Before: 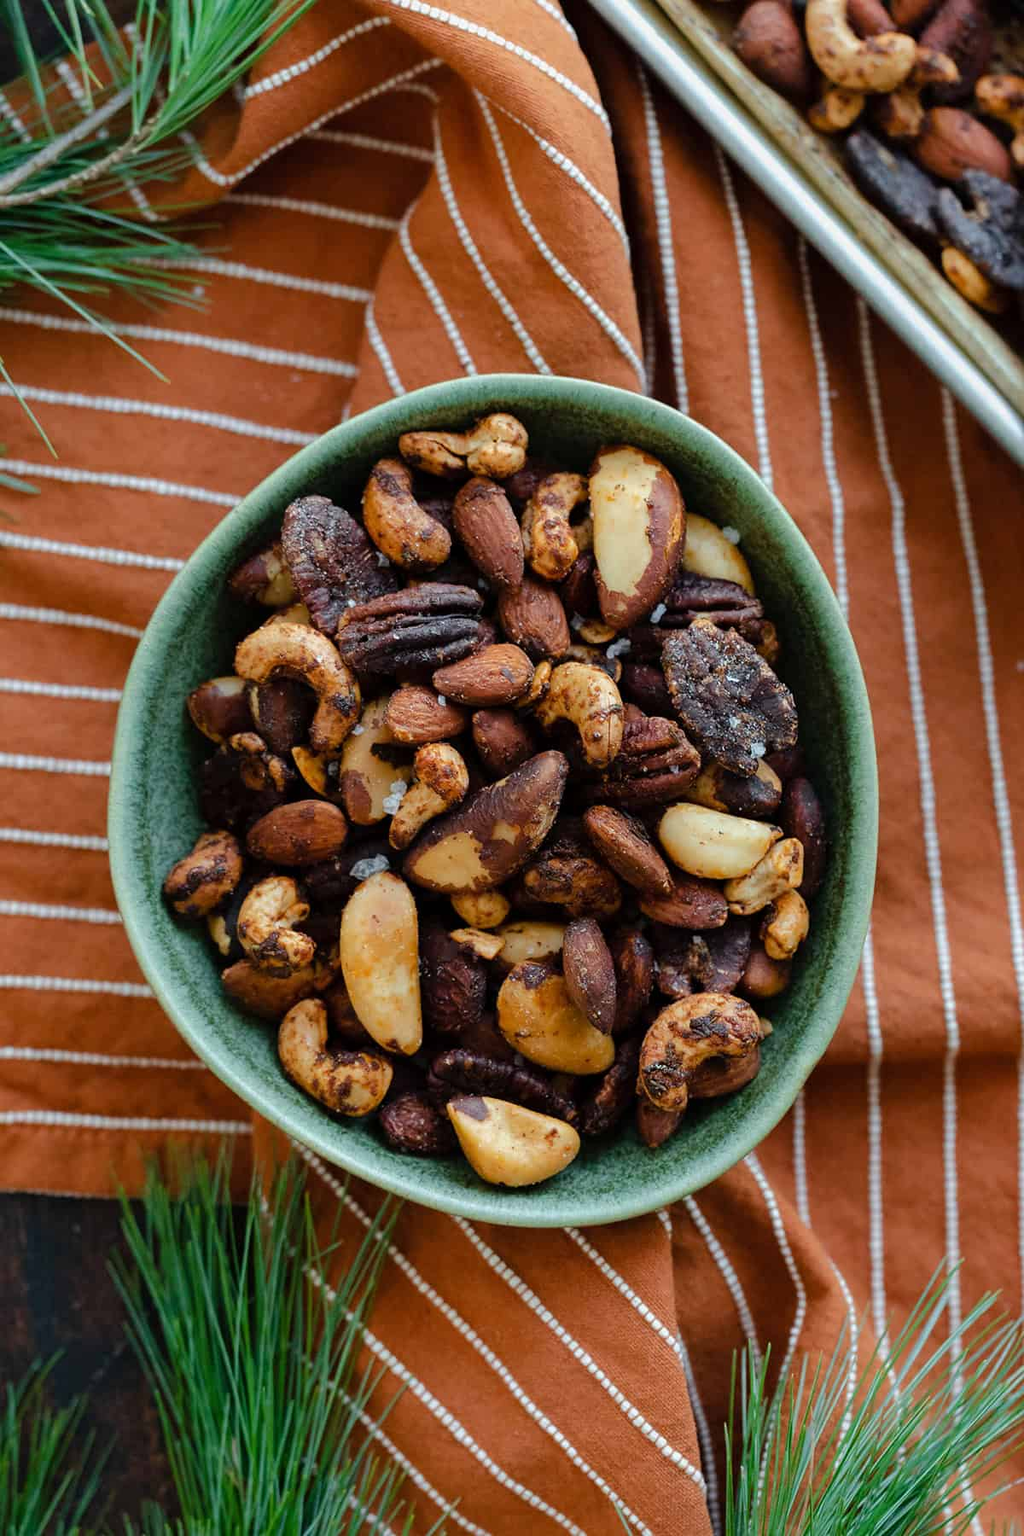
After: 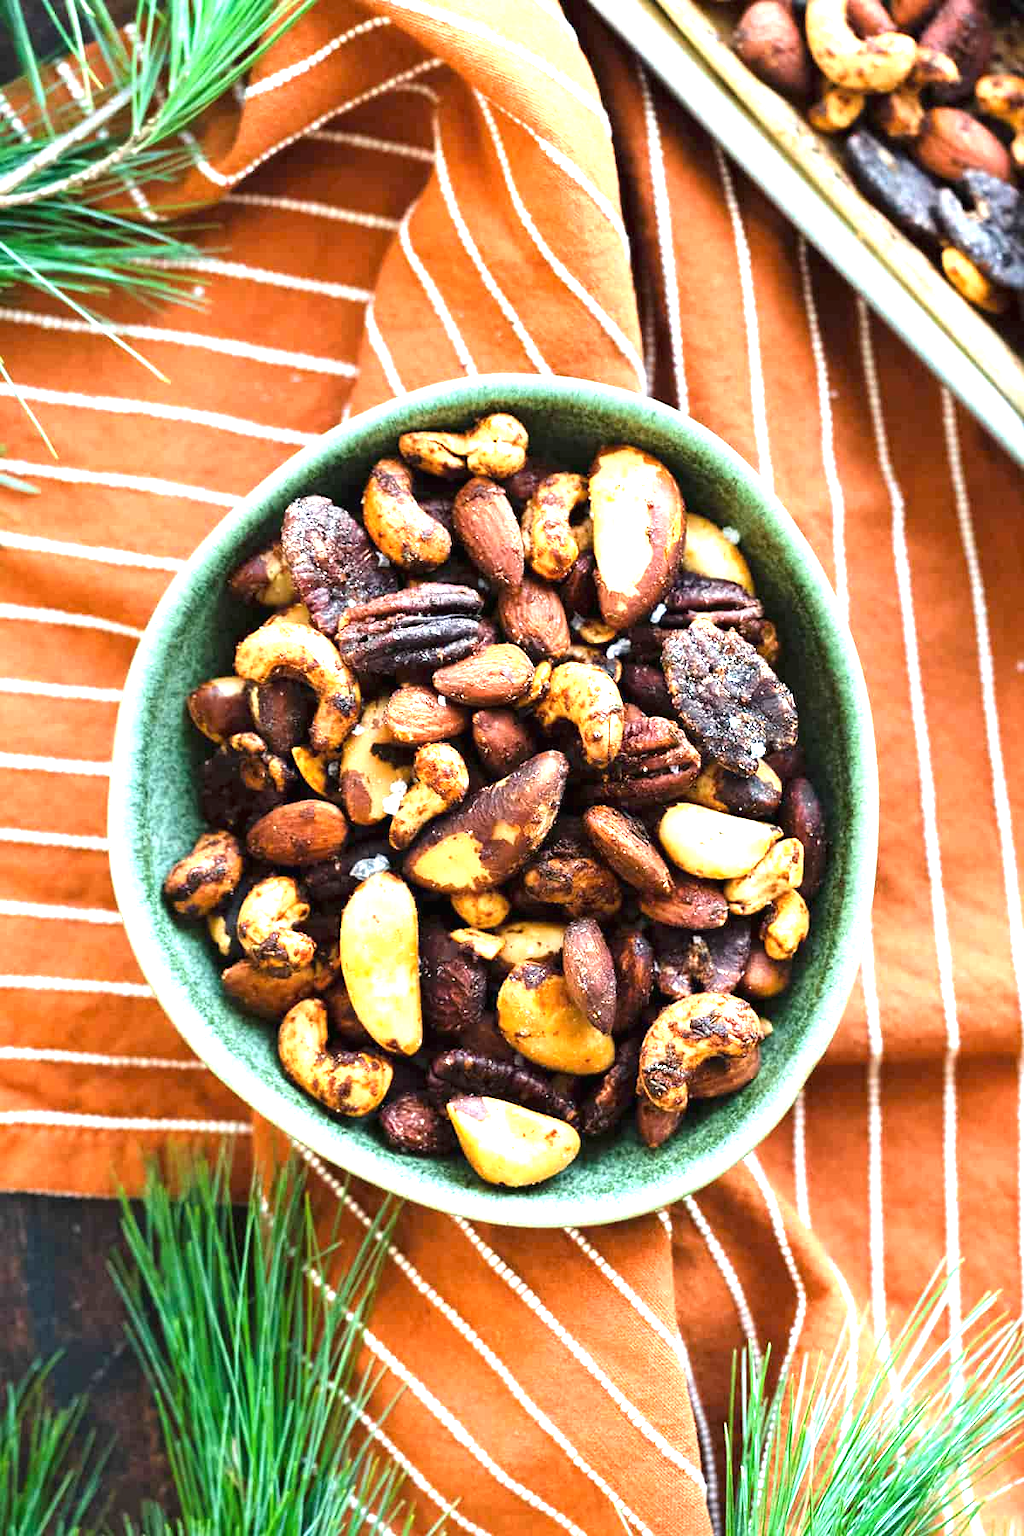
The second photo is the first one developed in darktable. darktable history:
exposure: black level correction 0, exposure 0.953 EV, compensate exposure bias true, compensate highlight preservation false
tone equalizer: -8 EV -1.06 EV, -7 EV -0.987 EV, -6 EV -0.868 EV, -5 EV -0.603 EV, -3 EV 0.606 EV, -2 EV 0.896 EV, -1 EV 1 EV, +0 EV 1.06 EV, smoothing diameter 24.82%, edges refinement/feathering 9.54, preserve details guided filter
